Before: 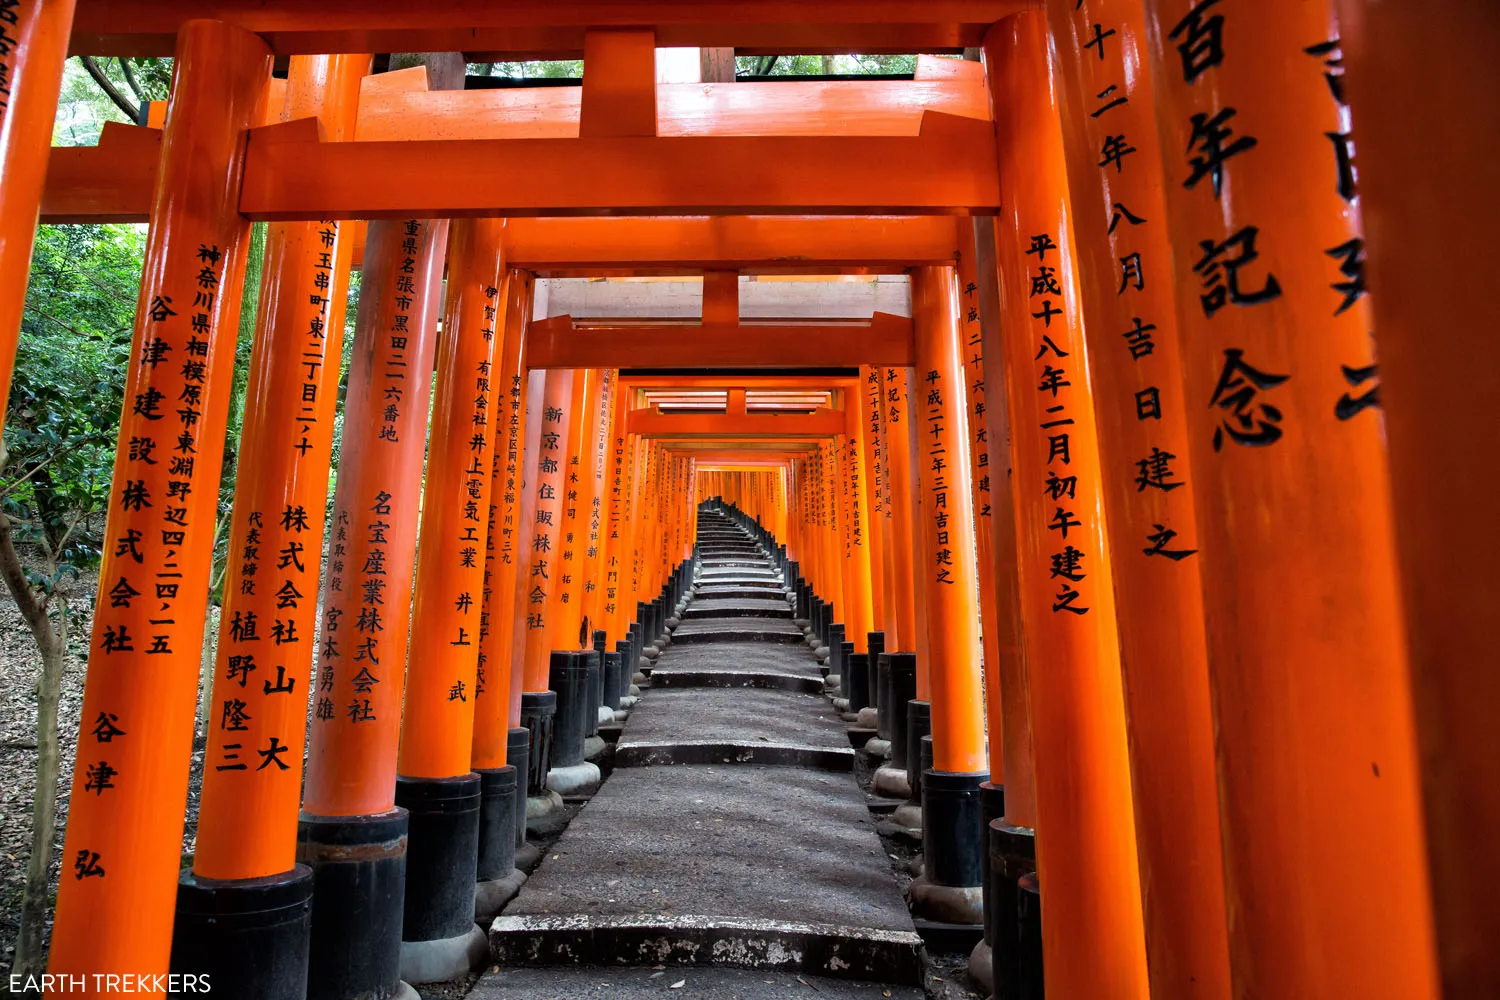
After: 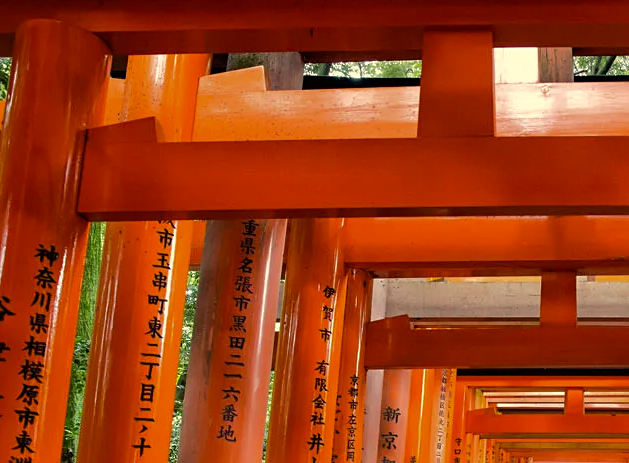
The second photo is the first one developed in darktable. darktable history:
tone curve: curves: ch0 [(0, 0) (0.568, 0.517) (0.8, 0.717) (1, 1)]
sharpen: amount 0.2
crop and rotate: left 10.817%, top 0.062%, right 47.194%, bottom 53.626%
color correction: highlights a* 2.72, highlights b* 22.8
